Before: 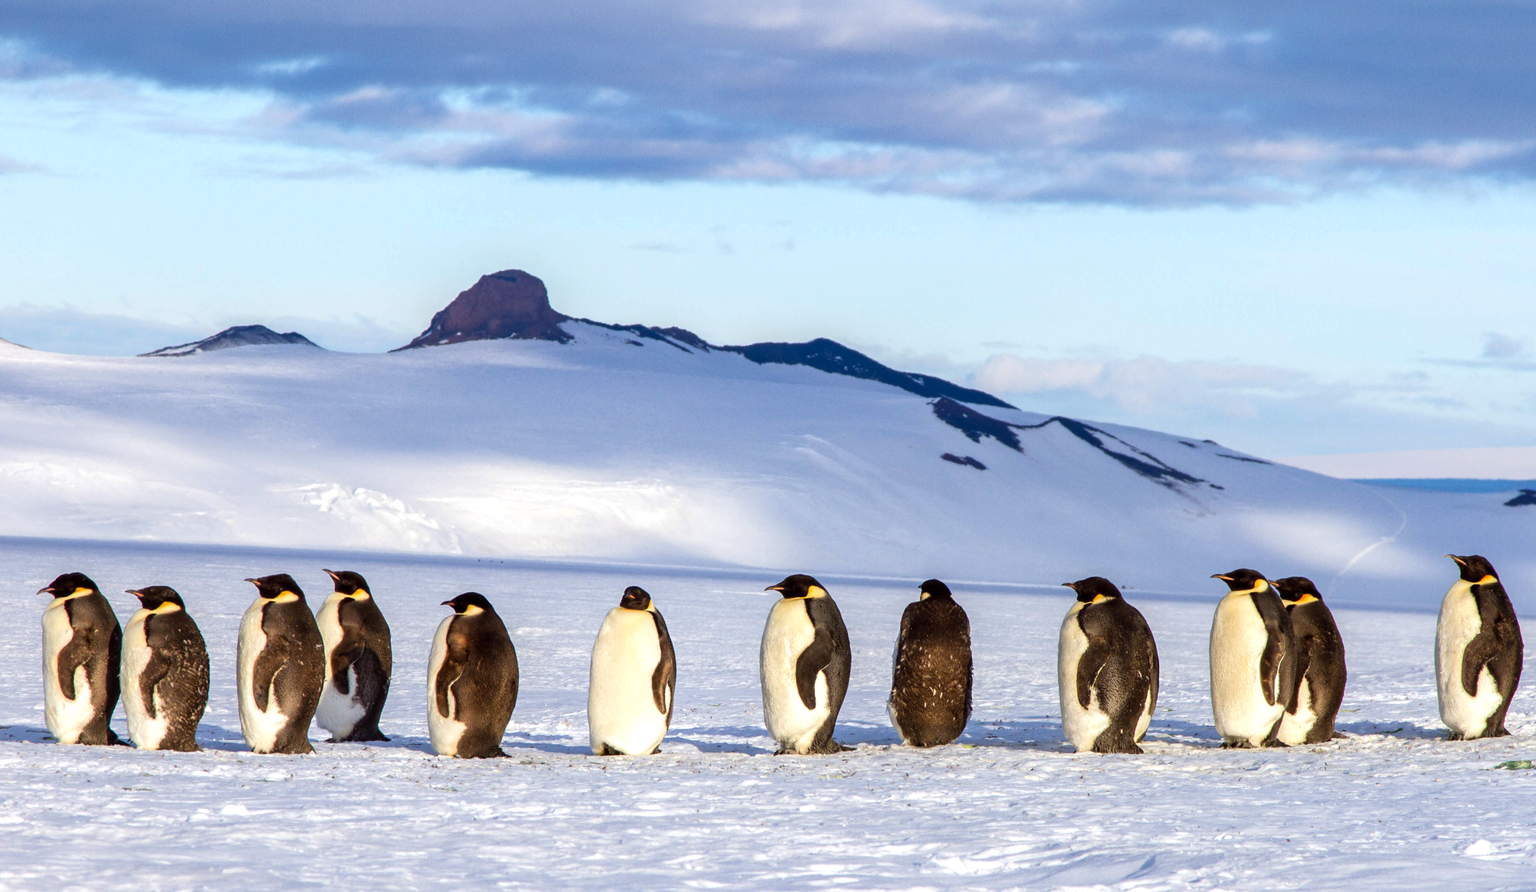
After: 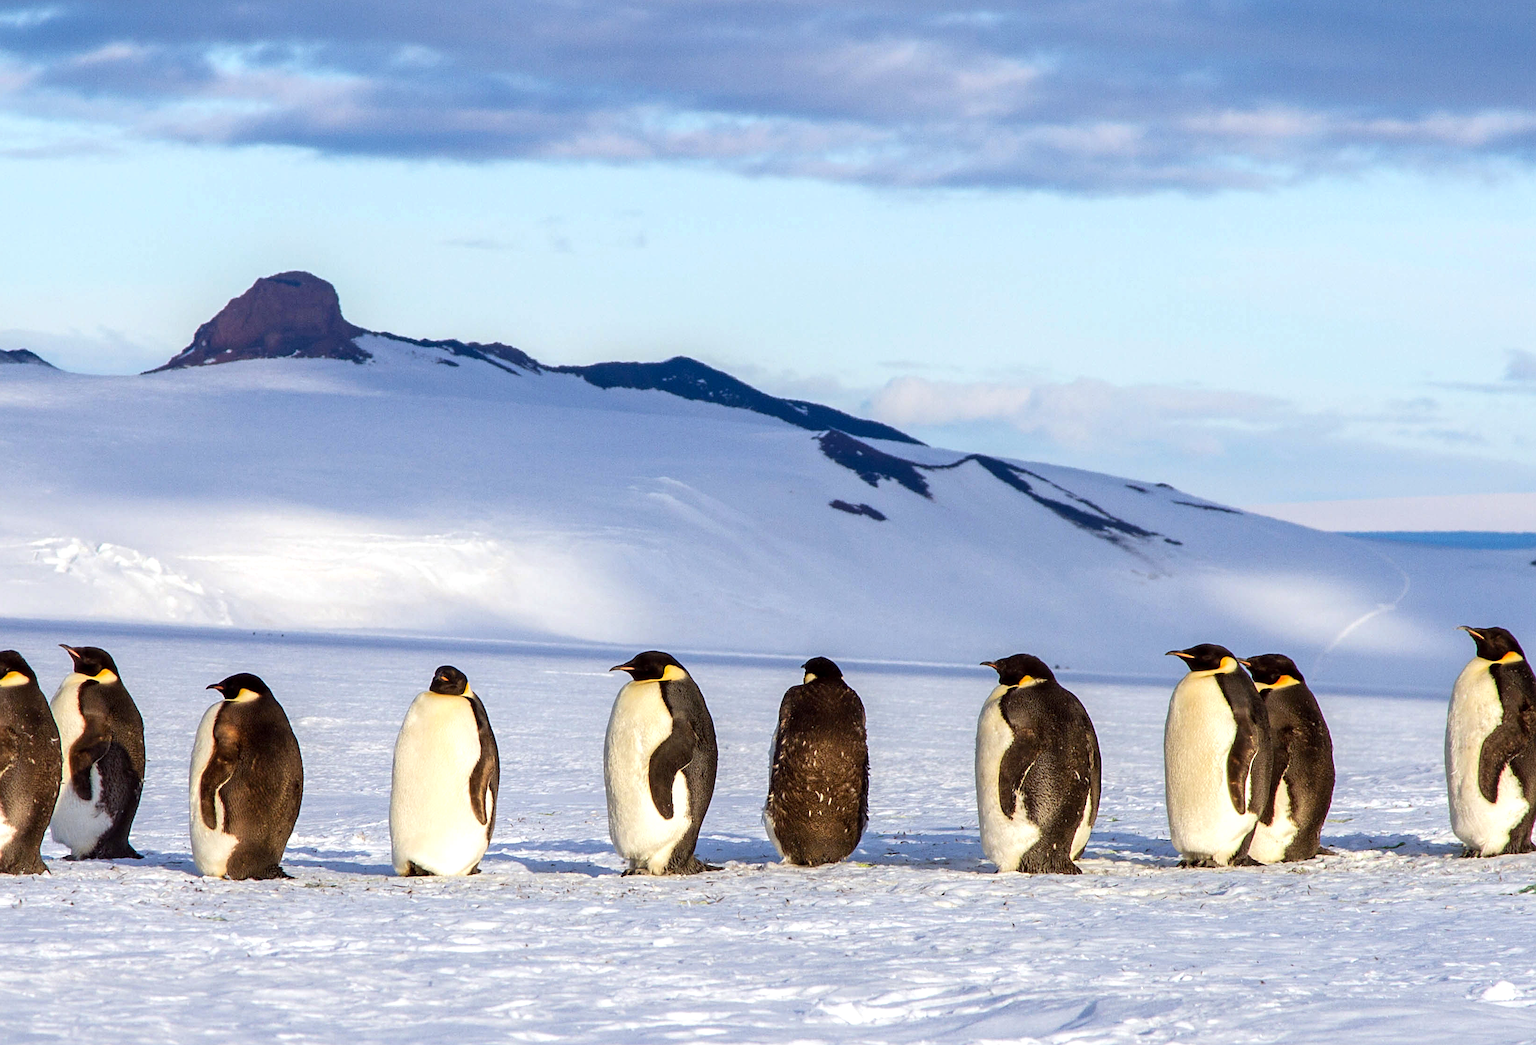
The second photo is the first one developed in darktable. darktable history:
crop and rotate: left 17.94%, top 5.845%, right 1.8%
sharpen: on, module defaults
